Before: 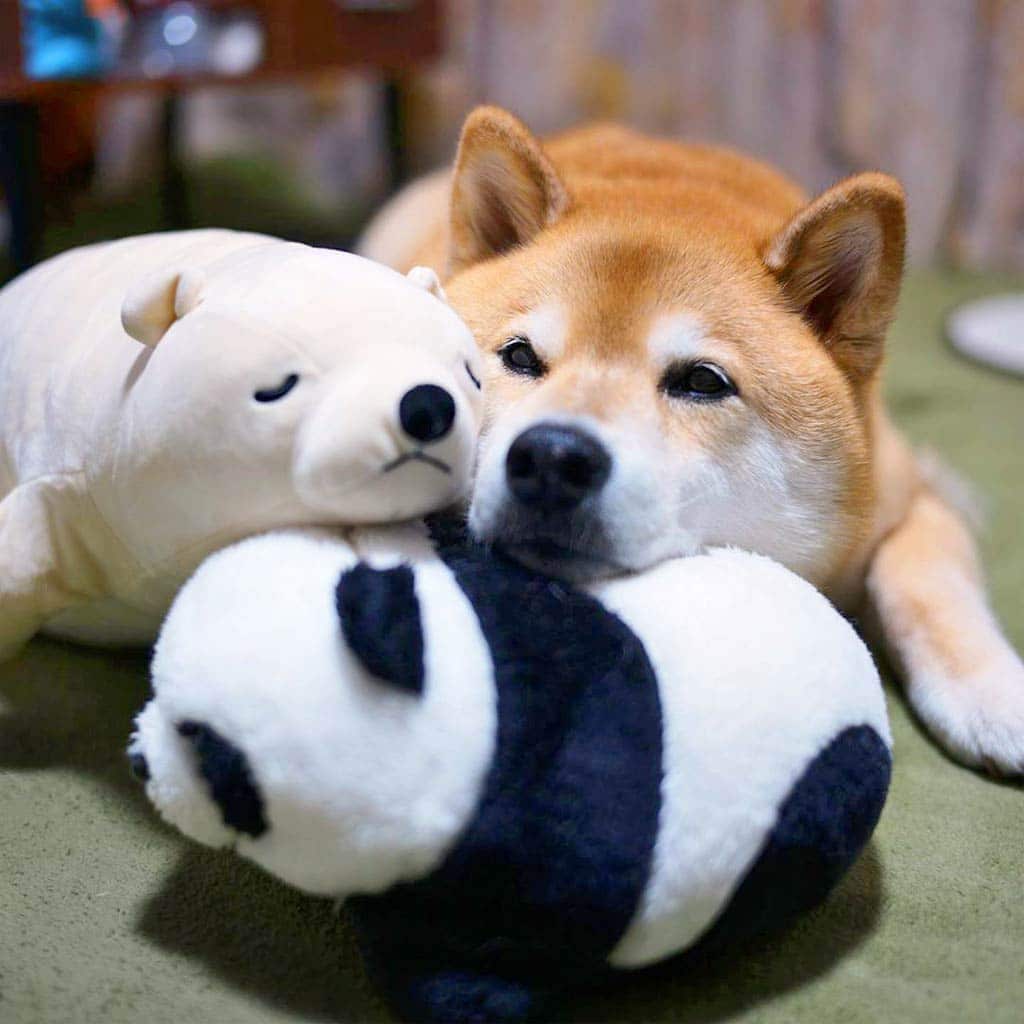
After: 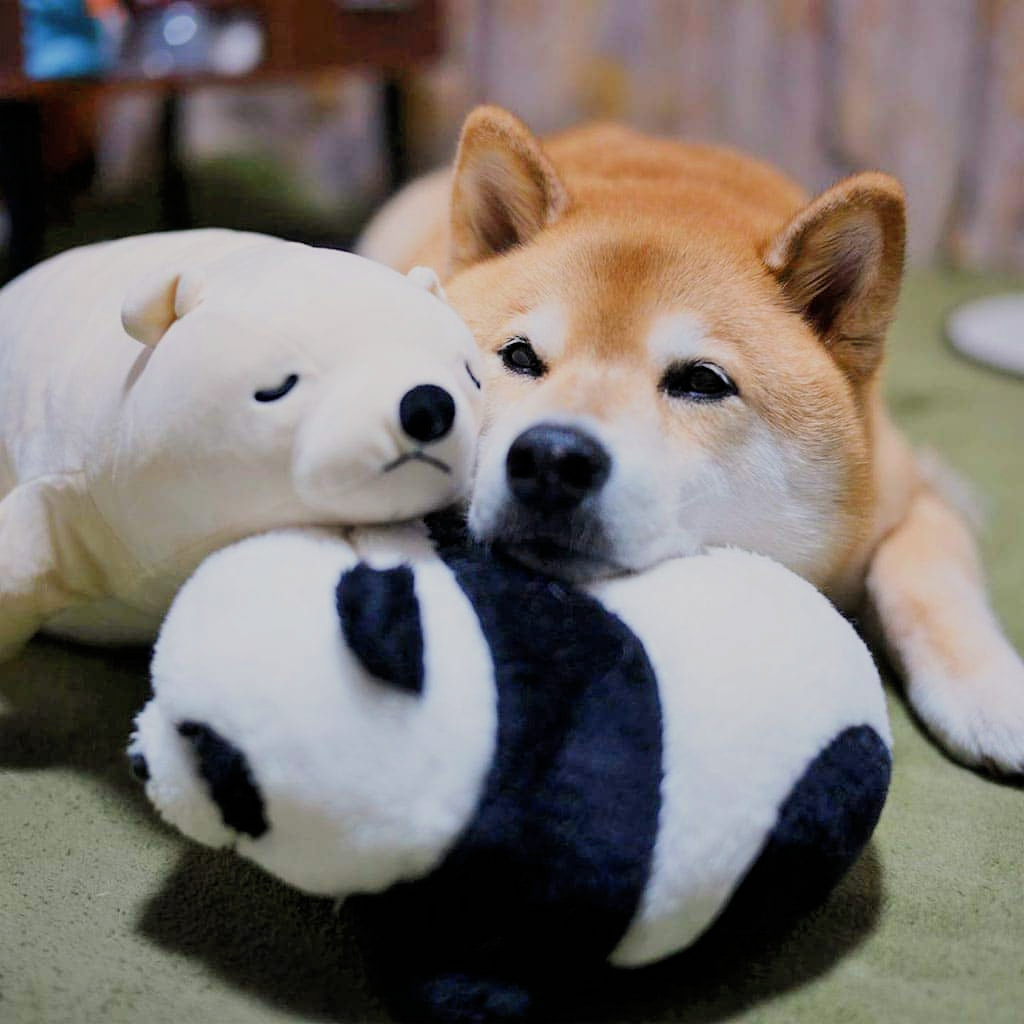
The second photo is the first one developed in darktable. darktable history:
filmic rgb: black relative exposure -7.65 EV, white relative exposure 4.56 EV, hardness 3.61, add noise in highlights 0.001, color science v3 (2019), use custom middle-gray values true, contrast in highlights soft
